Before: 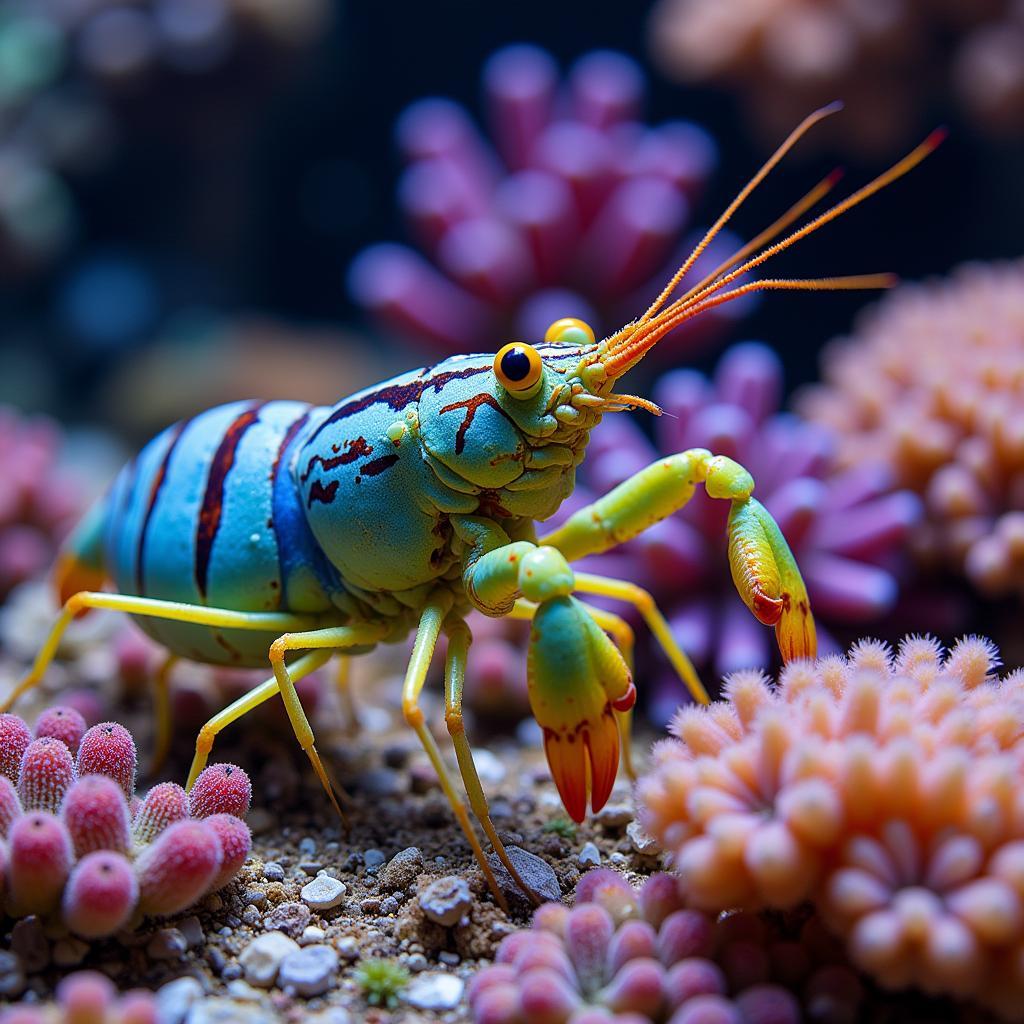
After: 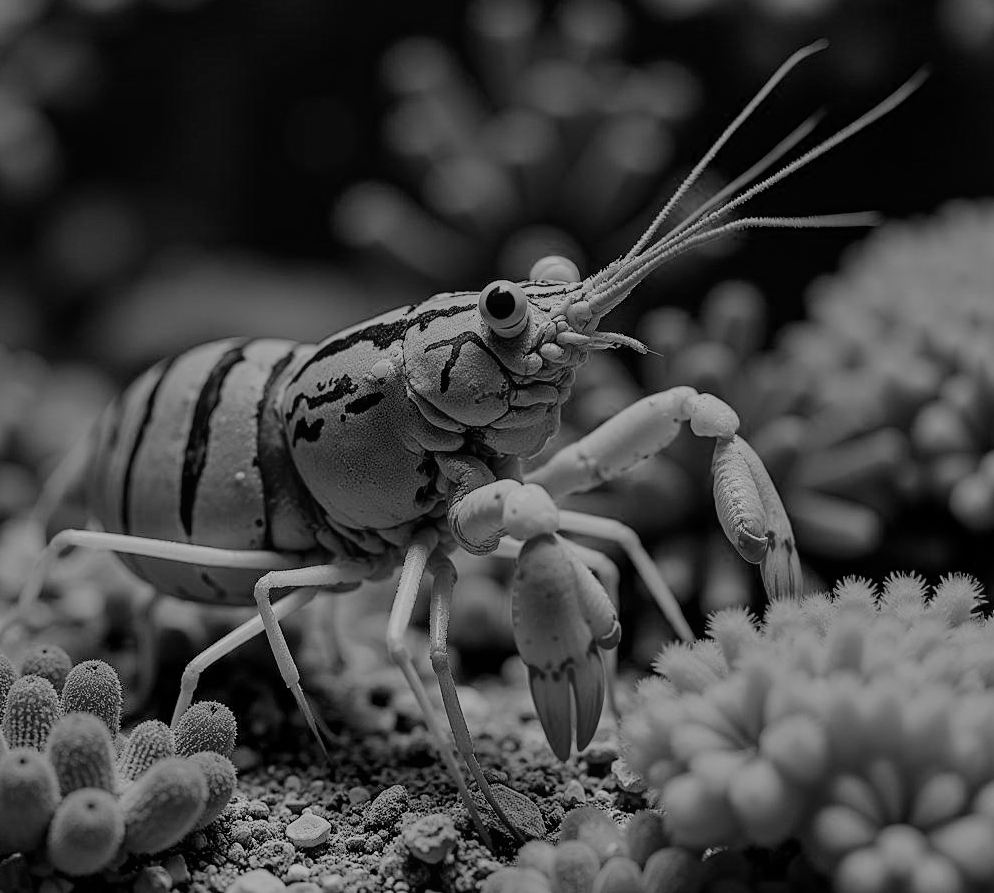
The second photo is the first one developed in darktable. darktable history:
contrast brightness saturation: contrast 0.05
filmic rgb: white relative exposure 8 EV, threshold 3 EV, hardness 2.44, latitude 10.07%, contrast 0.72, highlights saturation mix 10%, shadows ↔ highlights balance 1.38%, color science v4 (2020), enable highlight reconstruction true
contrast equalizer: octaves 7, y [[0.502, 0.517, 0.543, 0.576, 0.611, 0.631], [0.5 ×6], [0.5 ×6], [0 ×6], [0 ×6]]
crop: left 1.507%, top 6.147%, right 1.379%, bottom 6.637%
monochrome: a 32, b 64, size 2.3
graduated density: rotation 5.63°, offset 76.9
